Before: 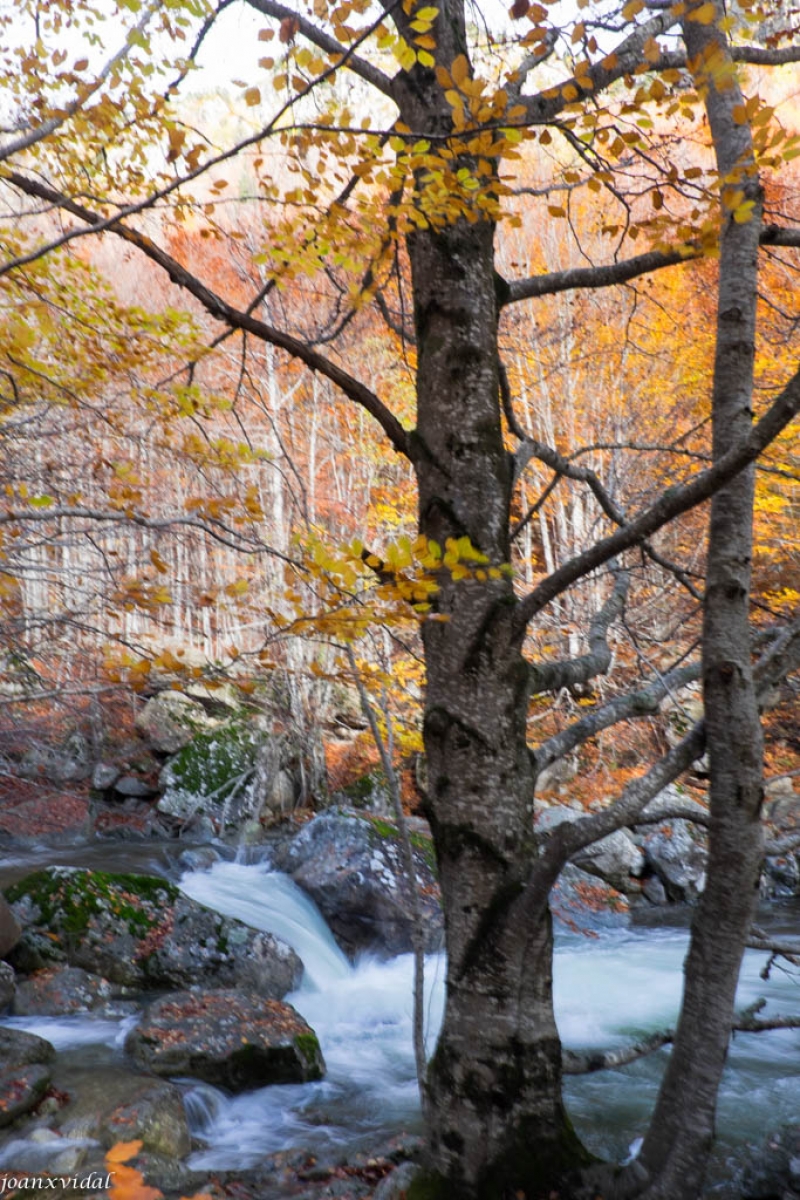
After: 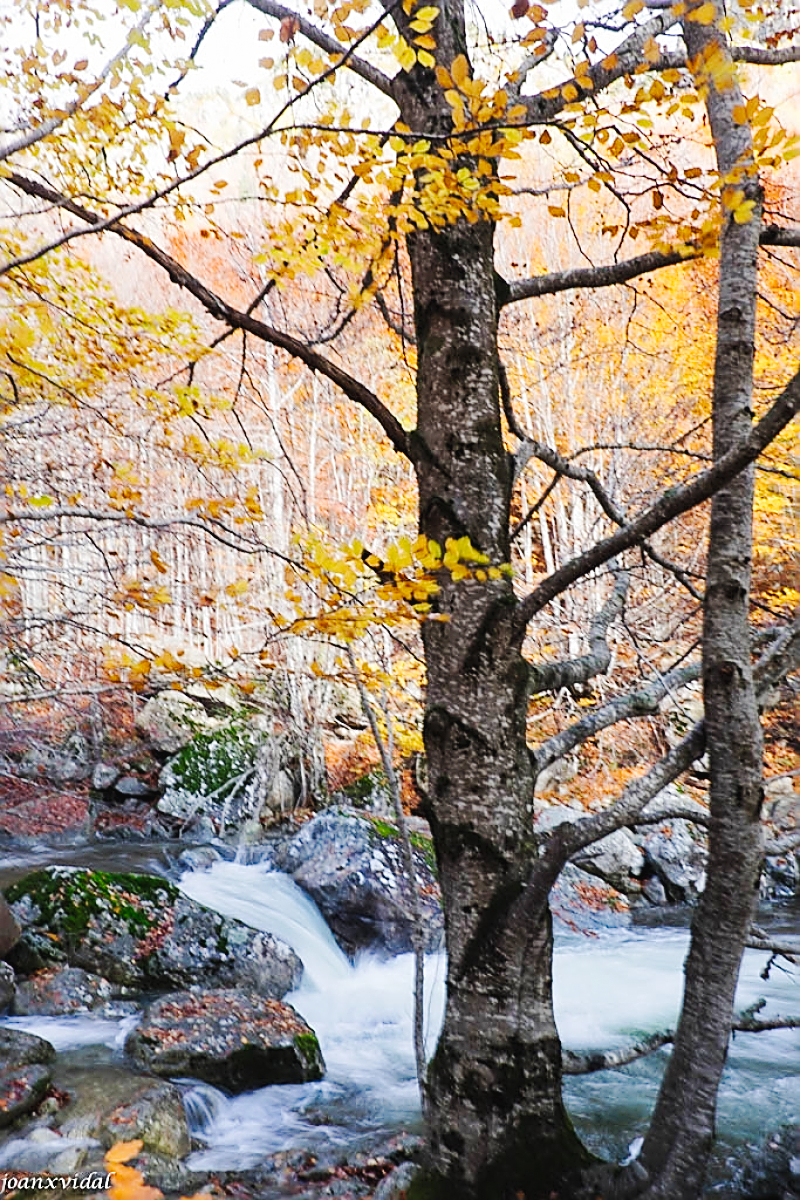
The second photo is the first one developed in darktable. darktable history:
tone curve: curves: ch0 [(0, 0.026) (0.146, 0.158) (0.272, 0.34) (0.453, 0.627) (0.687, 0.829) (1, 1)], preserve colors none
sharpen: radius 1.719, amount 1.299
